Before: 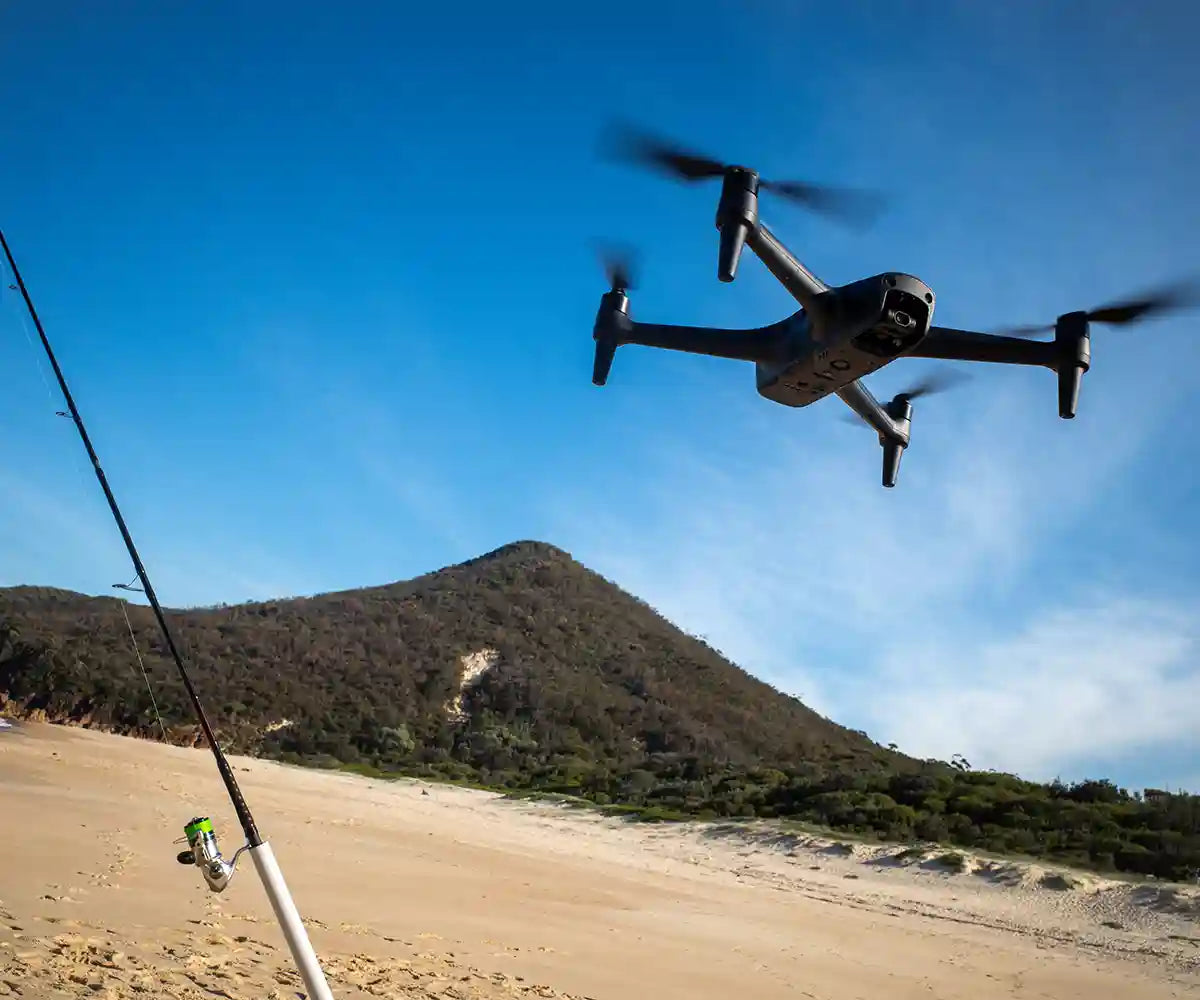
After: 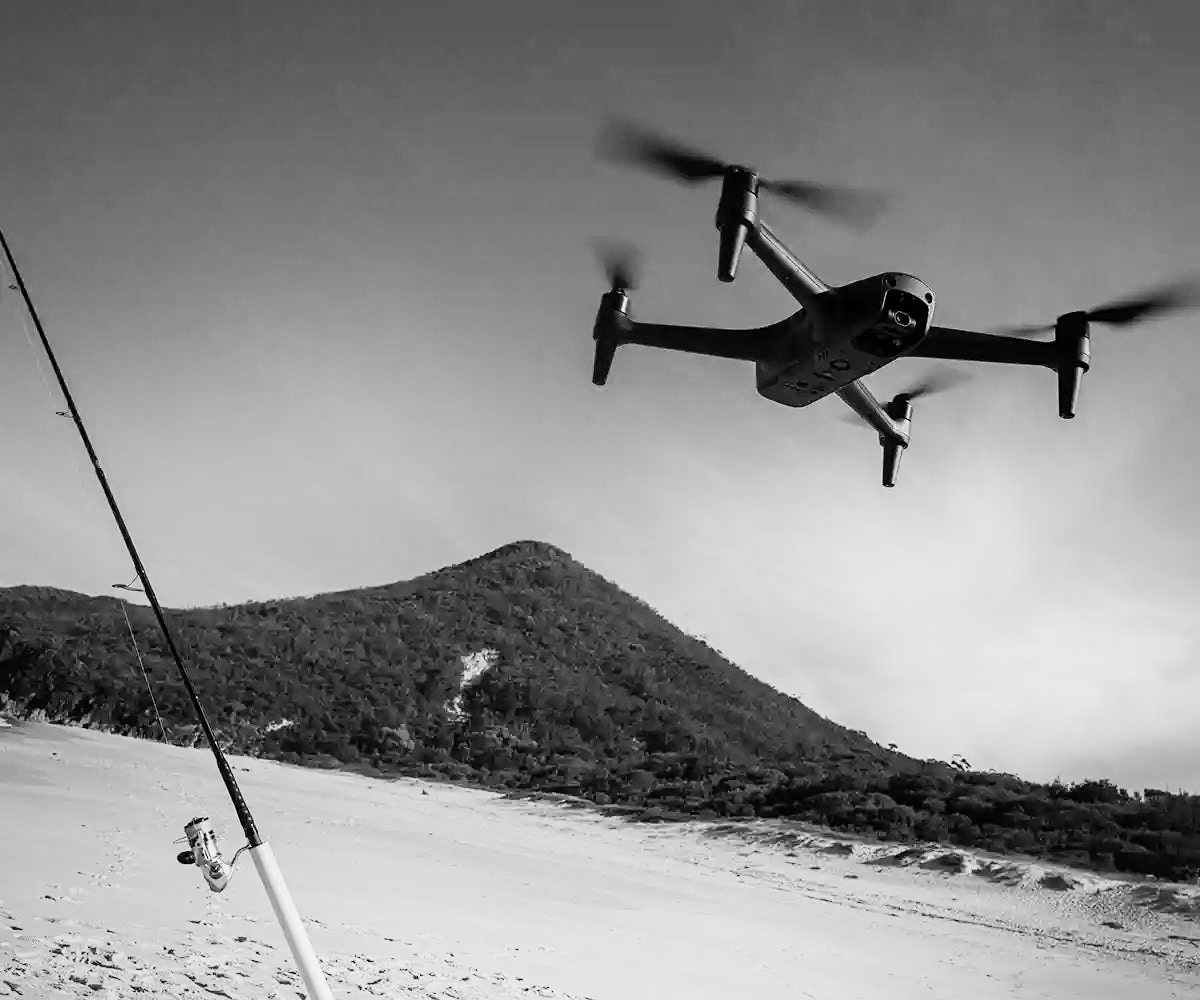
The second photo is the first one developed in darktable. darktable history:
monochrome: on, module defaults
sharpen: amount 0.2
shadows and highlights: shadows -21.3, highlights 100, soften with gaussian
tone curve: curves: ch0 [(0, 0) (0.091, 0.066) (0.184, 0.16) (0.491, 0.519) (0.748, 0.765) (1, 0.919)]; ch1 [(0, 0) (0.179, 0.173) (0.322, 0.32) (0.424, 0.424) (0.502, 0.5) (0.56, 0.575) (0.631, 0.675) (0.777, 0.806) (1, 1)]; ch2 [(0, 0) (0.434, 0.447) (0.497, 0.498) (0.539, 0.566) (0.676, 0.691) (1, 1)], color space Lab, independent channels, preserve colors none
